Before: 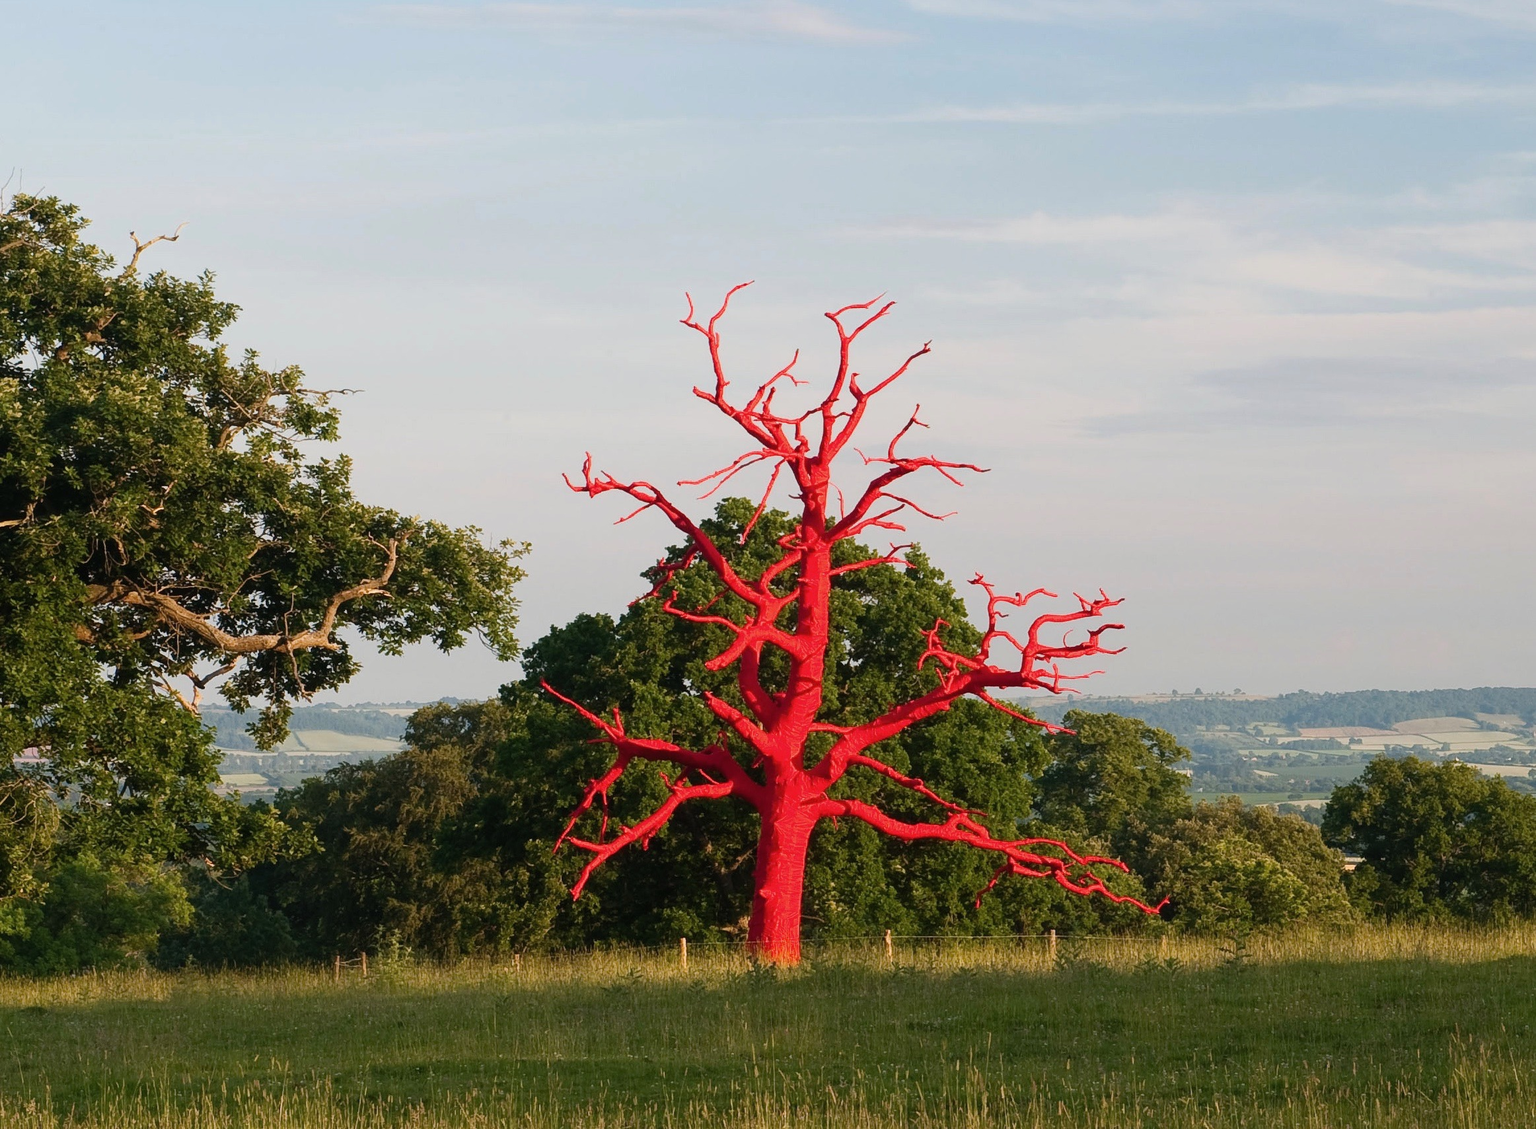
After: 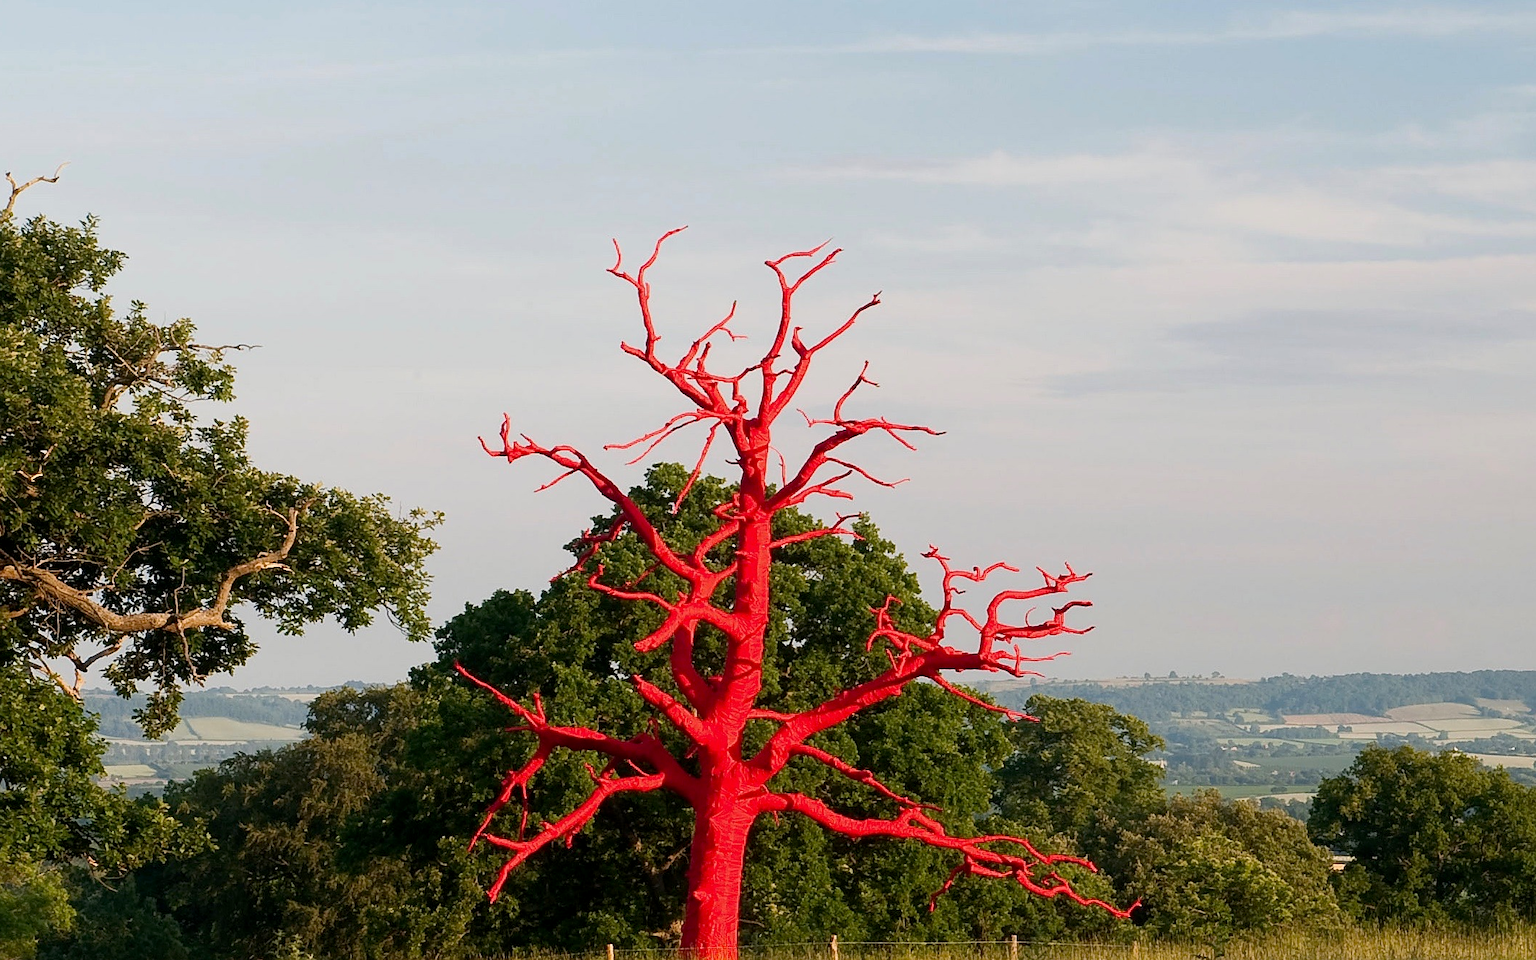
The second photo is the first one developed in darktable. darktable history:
crop: left 8.155%, top 6.611%, bottom 15.385%
sharpen: radius 1.559, amount 0.373, threshold 1.271
